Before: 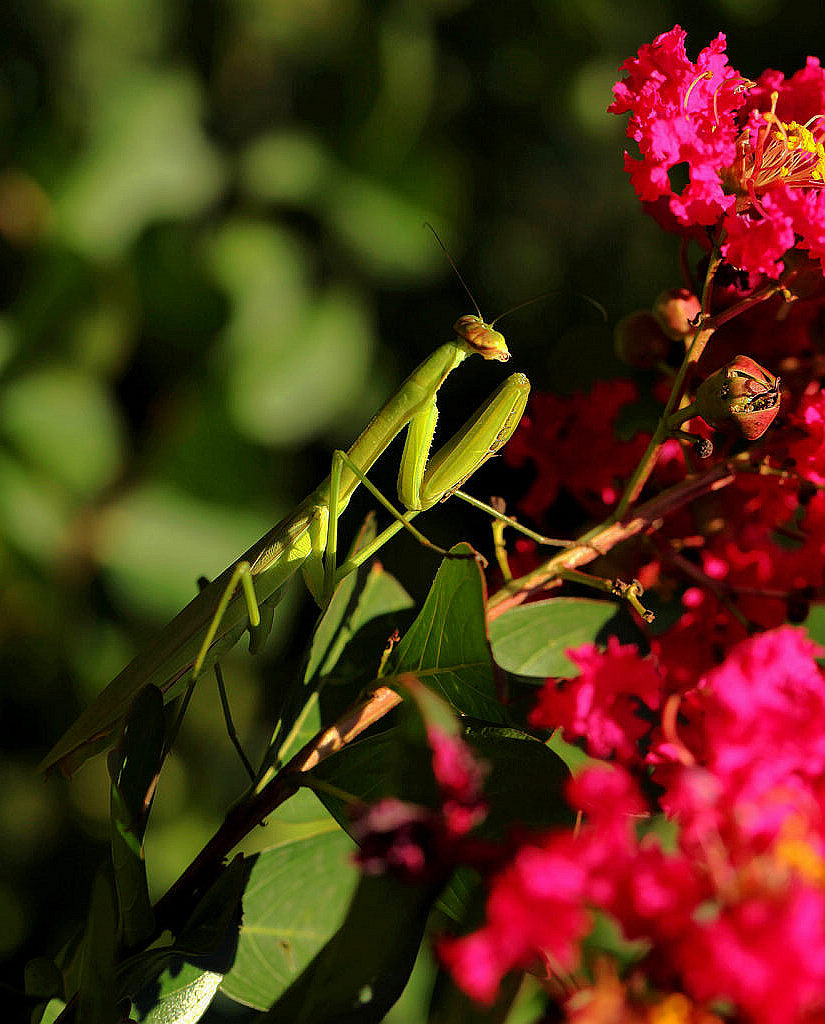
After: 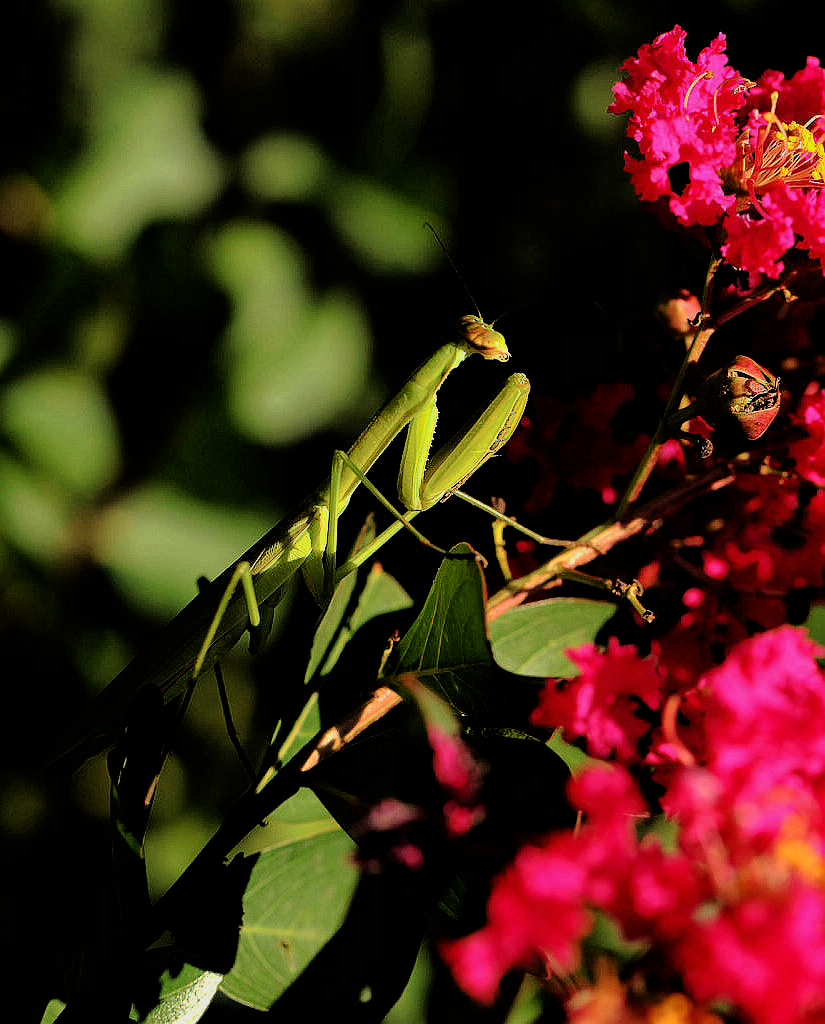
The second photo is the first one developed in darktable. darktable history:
filmic rgb: black relative exposure -5.07 EV, white relative exposure 3.51 EV, hardness 3.18, contrast 1.386, highlights saturation mix -30.27%
